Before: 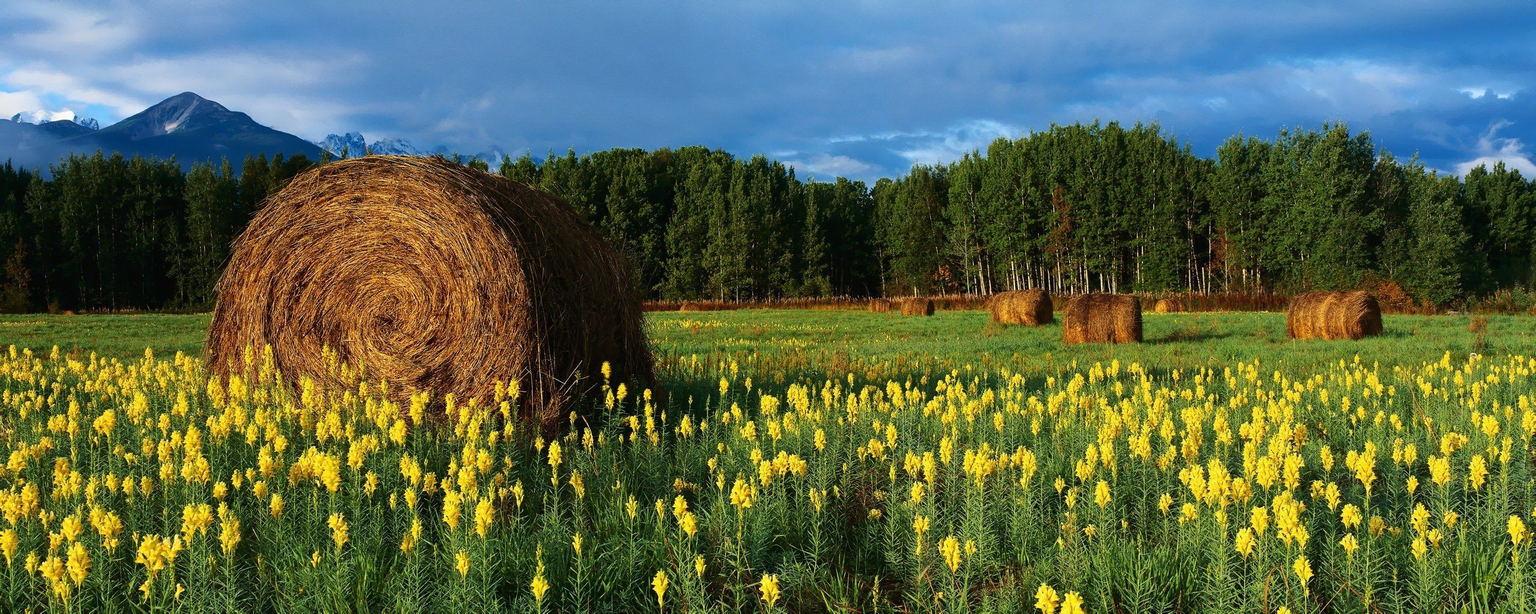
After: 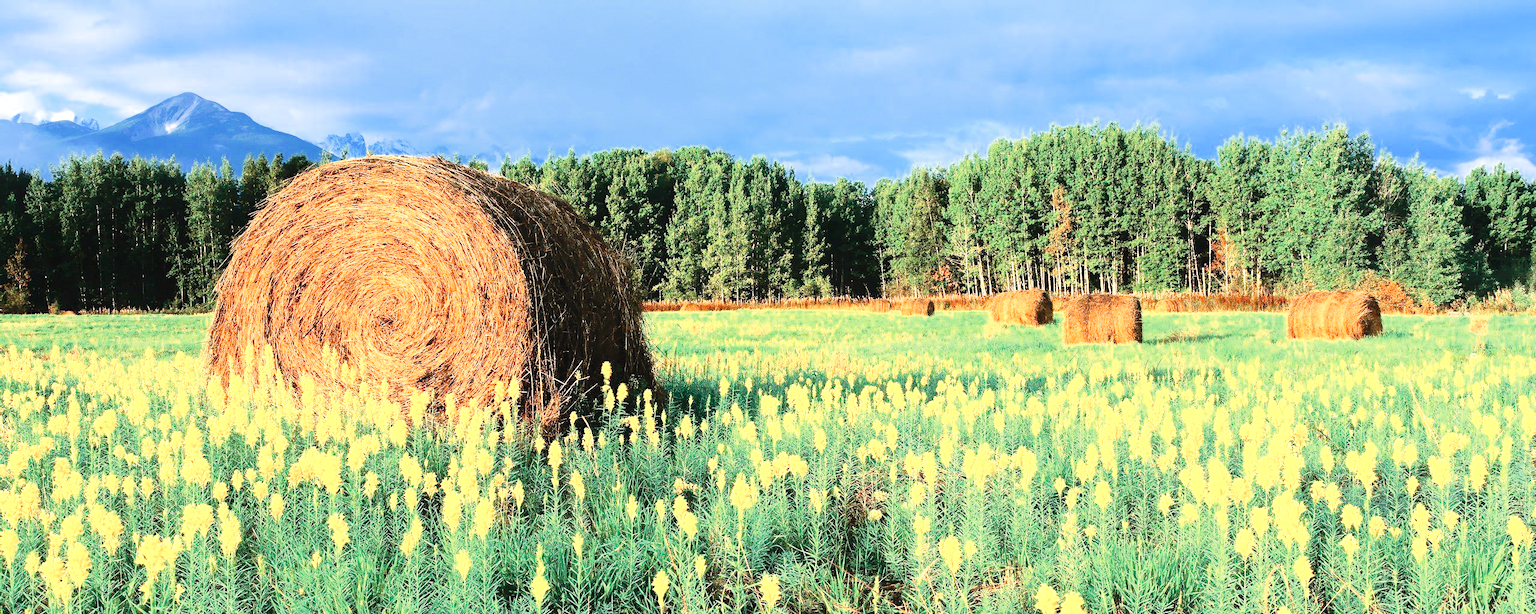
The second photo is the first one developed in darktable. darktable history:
tone curve: curves: ch0 [(0, 0) (0.003, 0.031) (0.011, 0.031) (0.025, 0.03) (0.044, 0.035) (0.069, 0.054) (0.1, 0.081) (0.136, 0.11) (0.177, 0.147) (0.224, 0.209) (0.277, 0.283) (0.335, 0.369) (0.399, 0.44) (0.468, 0.517) (0.543, 0.601) (0.623, 0.684) (0.709, 0.766) (0.801, 0.846) (0.898, 0.927) (1, 1)], preserve colors none
exposure: black level correction 0, exposure 1.2 EV, compensate highlight preservation false
base curve: curves: ch0 [(0, 0) (0.032, 0.037) (0.105, 0.228) (0.435, 0.76) (0.856, 0.983) (1, 1)]
color zones: curves: ch0 [(0, 0.5) (0.125, 0.4) (0.25, 0.5) (0.375, 0.4) (0.5, 0.4) (0.625, 0.35) (0.75, 0.35) (0.875, 0.5)]; ch1 [(0, 0.35) (0.125, 0.45) (0.25, 0.35) (0.375, 0.35) (0.5, 0.35) (0.625, 0.35) (0.75, 0.45) (0.875, 0.35)]; ch2 [(0, 0.6) (0.125, 0.5) (0.25, 0.5) (0.375, 0.6) (0.5, 0.6) (0.625, 0.5) (0.75, 0.5) (0.875, 0.5)]
tone equalizer: -7 EV 0.145 EV, -6 EV 0.607 EV, -5 EV 1.15 EV, -4 EV 1.31 EV, -3 EV 1.12 EV, -2 EV 0.6 EV, -1 EV 0.153 EV, edges refinement/feathering 500, mask exposure compensation -1.57 EV, preserve details guided filter
